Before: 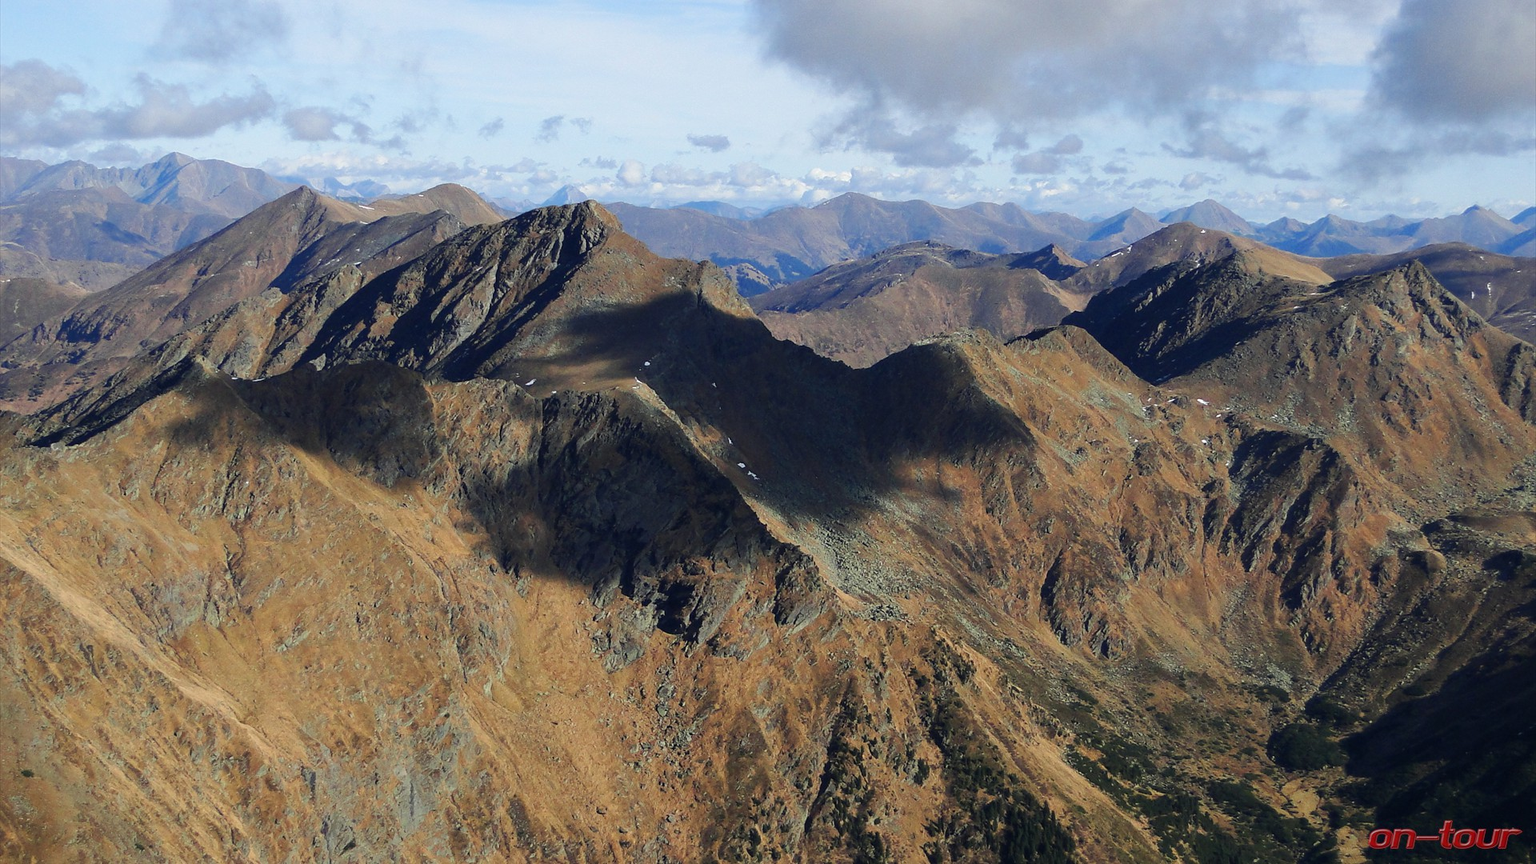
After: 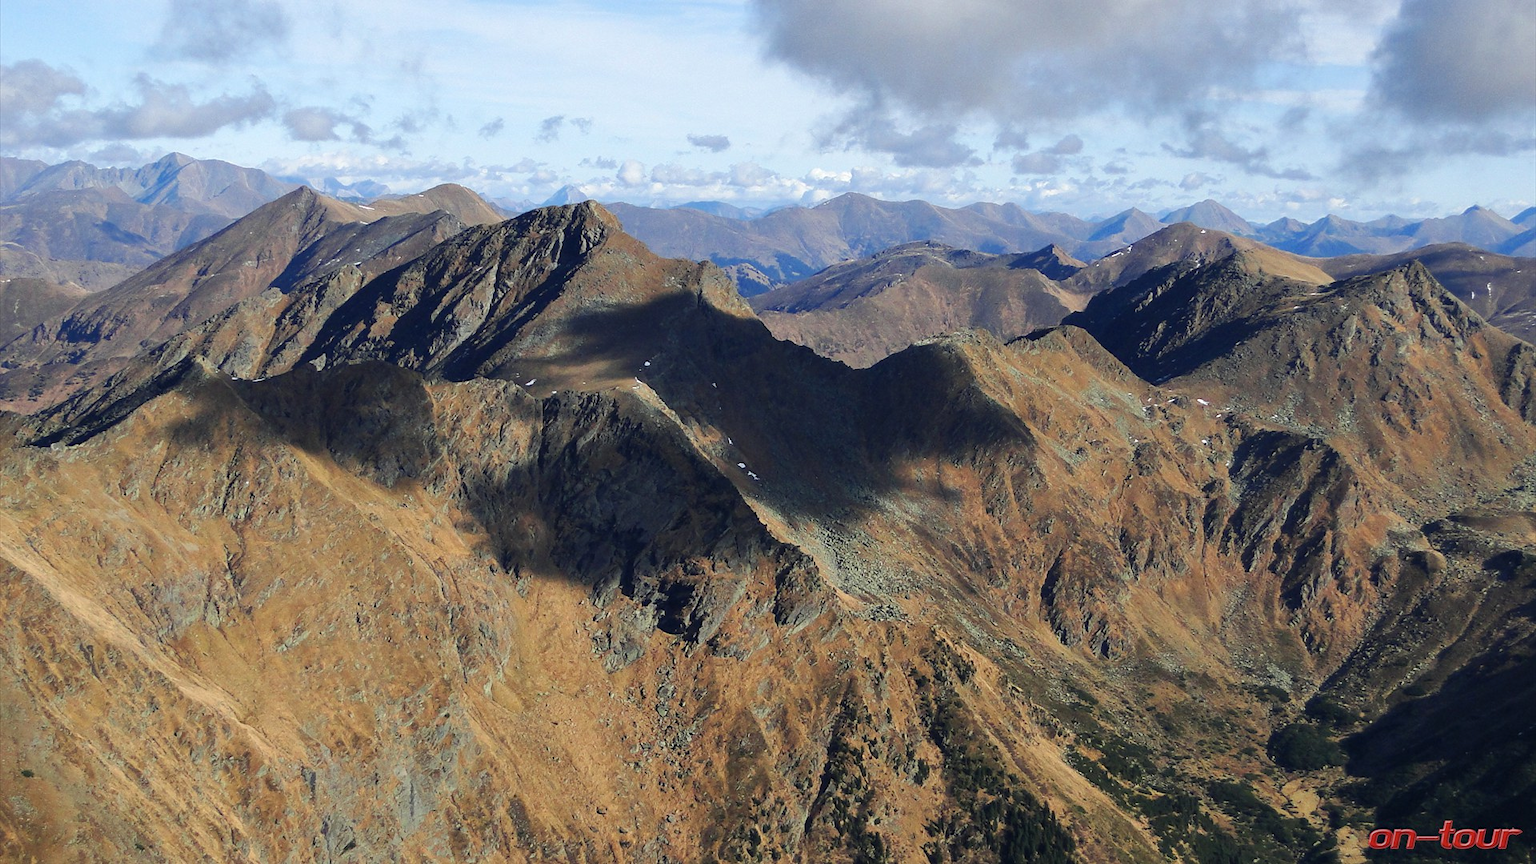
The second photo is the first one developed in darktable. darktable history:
exposure: exposure 0.161 EV, compensate highlight preservation false
shadows and highlights: shadows 29.61, highlights -30.47, low approximation 0.01, soften with gaussian
